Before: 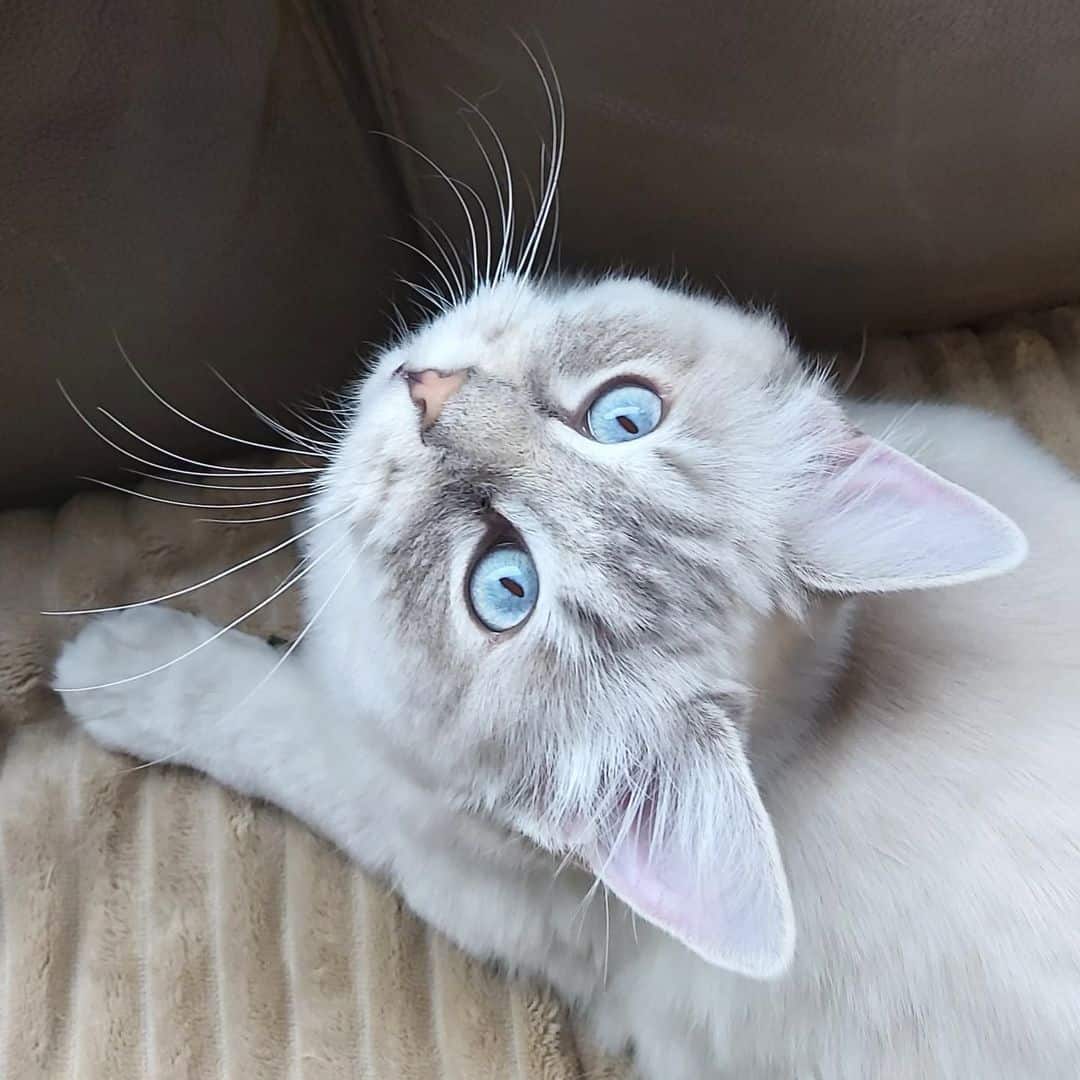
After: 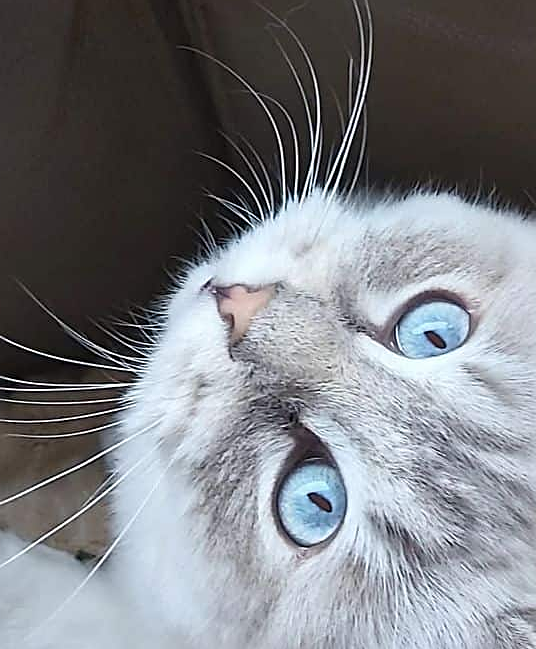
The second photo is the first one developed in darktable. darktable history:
crop: left 17.868%, top 7.926%, right 32.494%, bottom 31.942%
sharpen: on, module defaults
